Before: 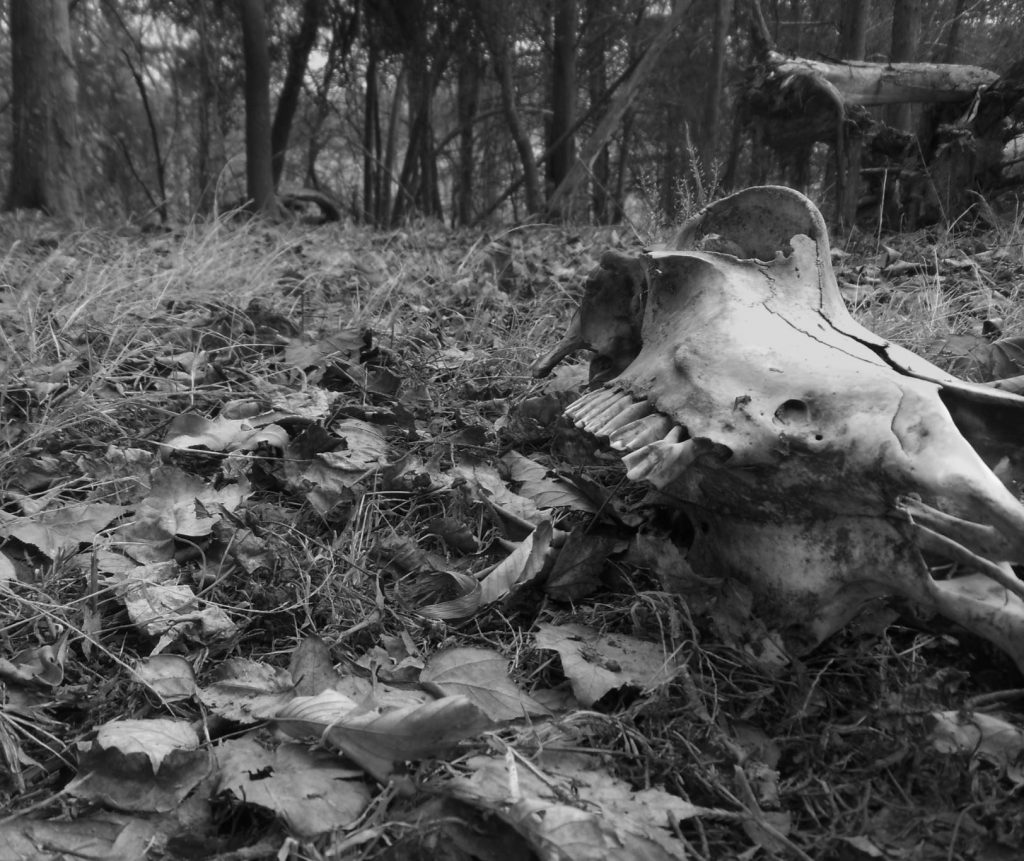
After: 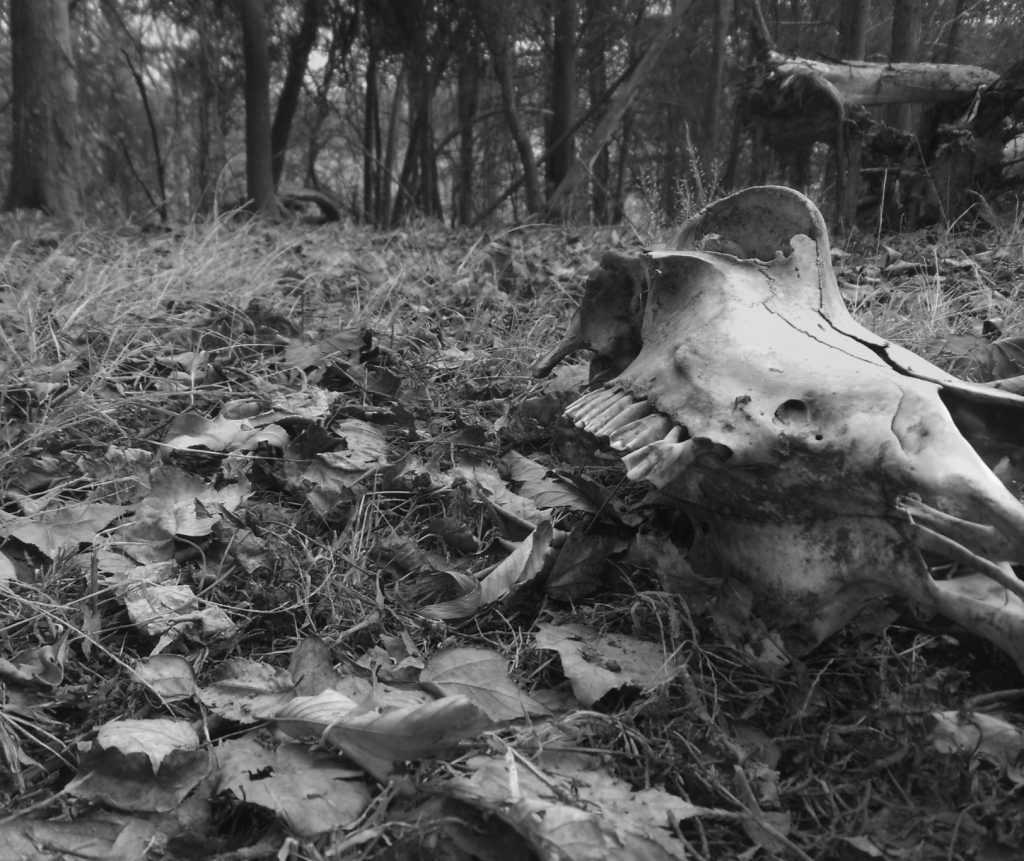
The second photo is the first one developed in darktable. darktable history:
tone equalizer: -7 EV 0.13 EV, smoothing diameter 25%, edges refinement/feathering 10, preserve details guided filter
exposure: black level correction -0.003, exposure 0.04 EV, compensate highlight preservation false
